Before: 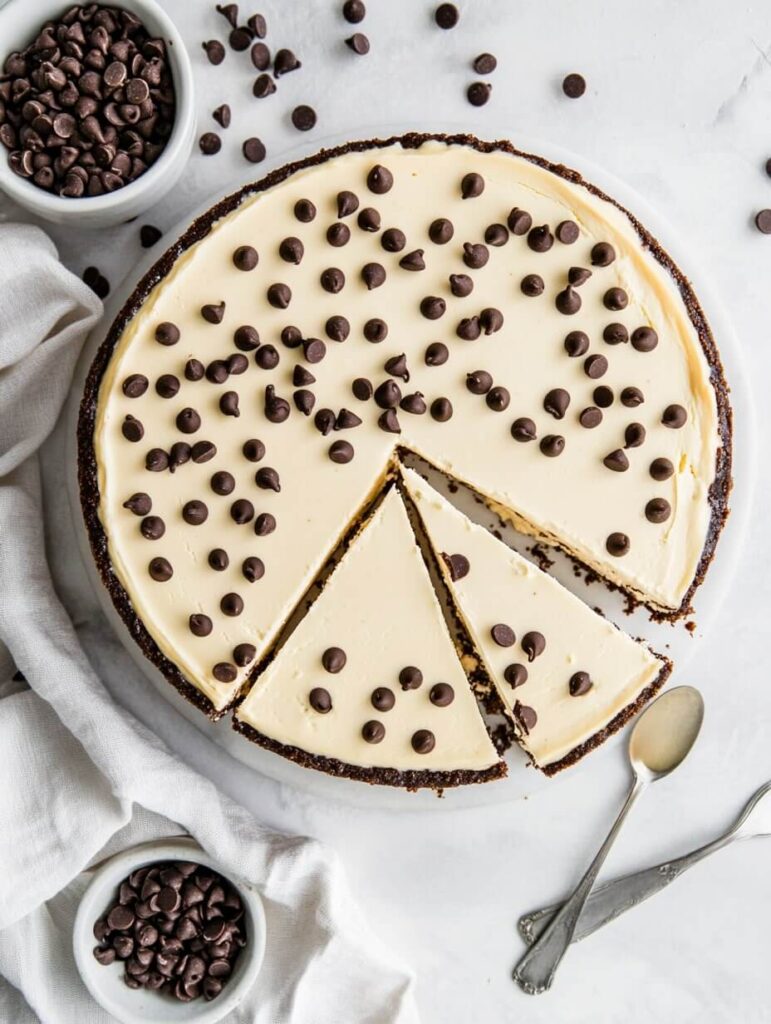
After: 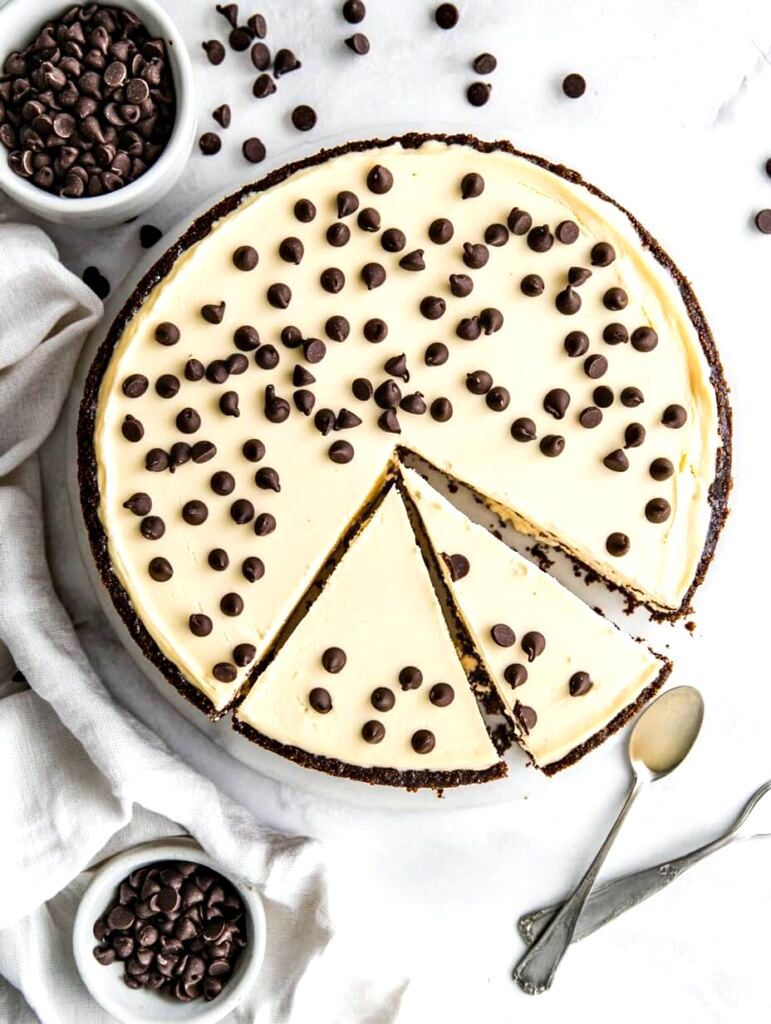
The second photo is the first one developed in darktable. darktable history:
haze removal: compatibility mode true, adaptive false
white balance: emerald 1
tone equalizer: -8 EV -0.417 EV, -7 EV -0.389 EV, -6 EV -0.333 EV, -5 EV -0.222 EV, -3 EV 0.222 EV, -2 EV 0.333 EV, -1 EV 0.389 EV, +0 EV 0.417 EV, edges refinement/feathering 500, mask exposure compensation -1.57 EV, preserve details no
